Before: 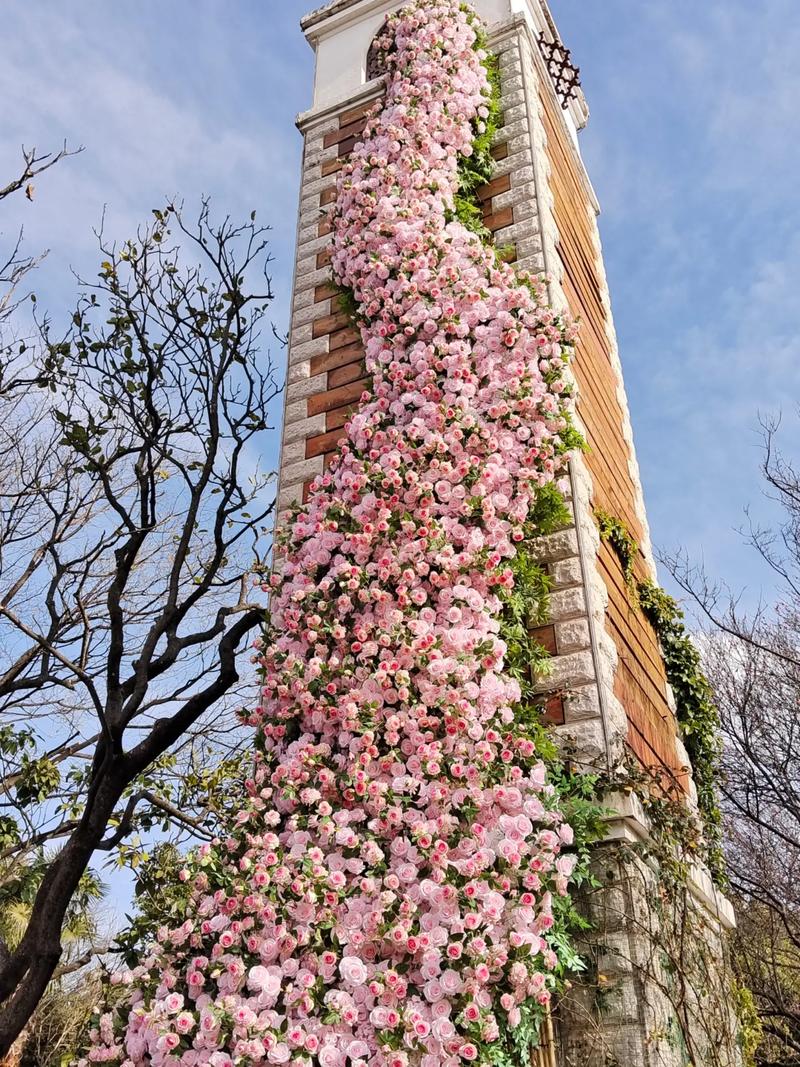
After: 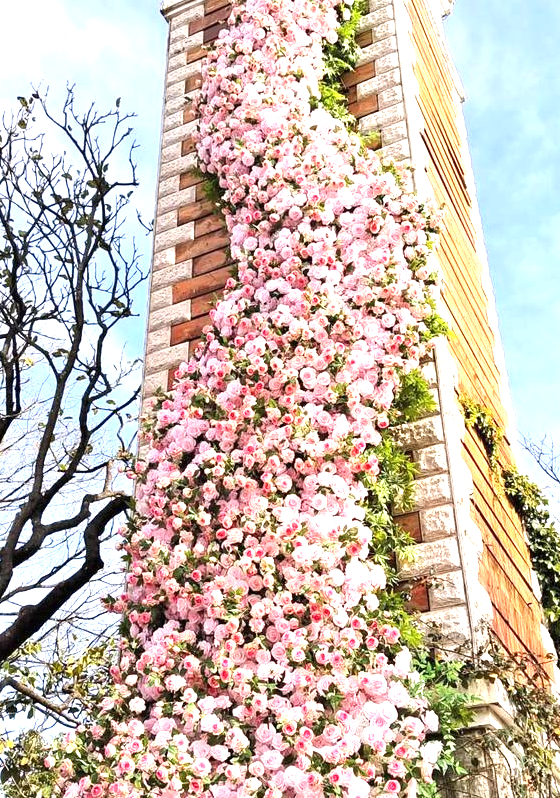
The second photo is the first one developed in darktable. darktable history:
exposure: black level correction 0, exposure 1.199 EV, compensate exposure bias true, compensate highlight preservation false
tone equalizer: on, module defaults
crop and rotate: left 16.921%, top 10.672%, right 12.964%, bottom 14.484%
